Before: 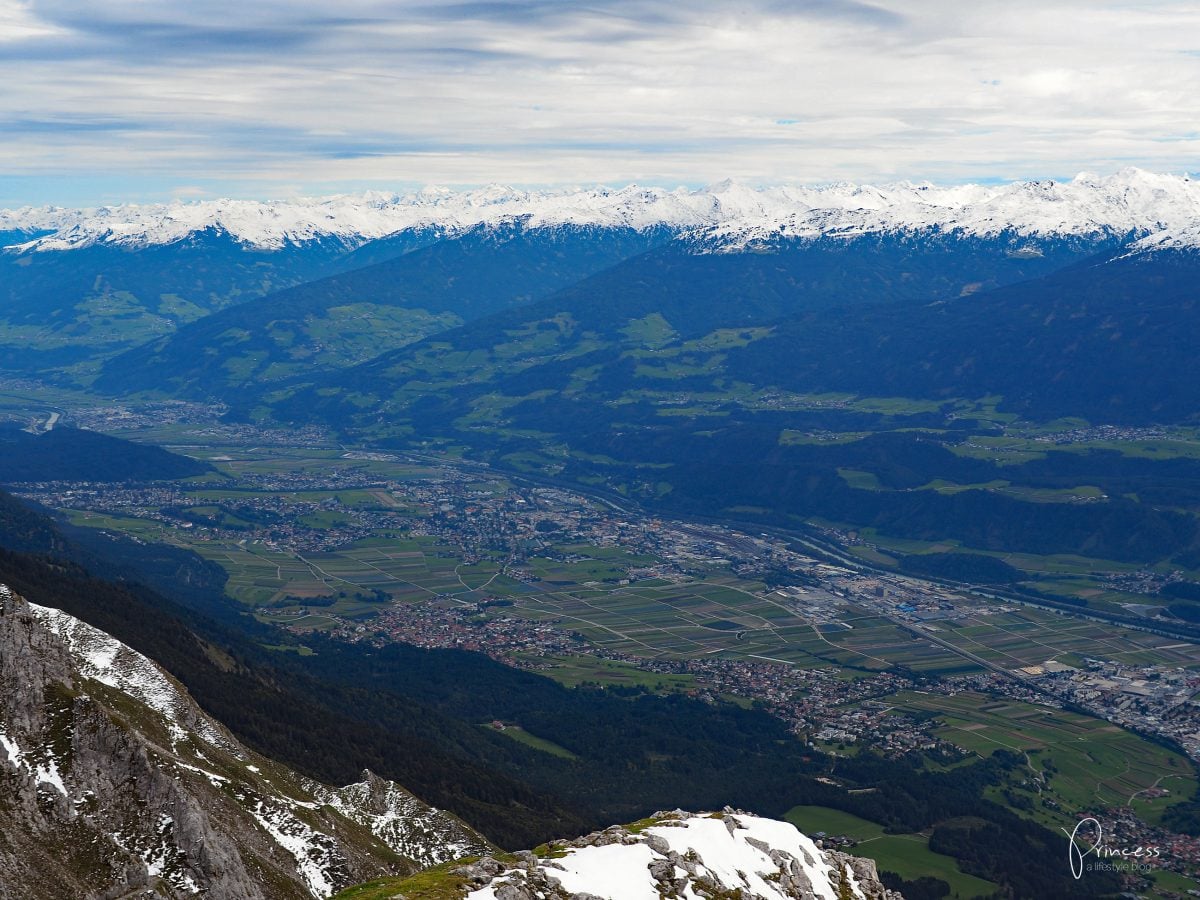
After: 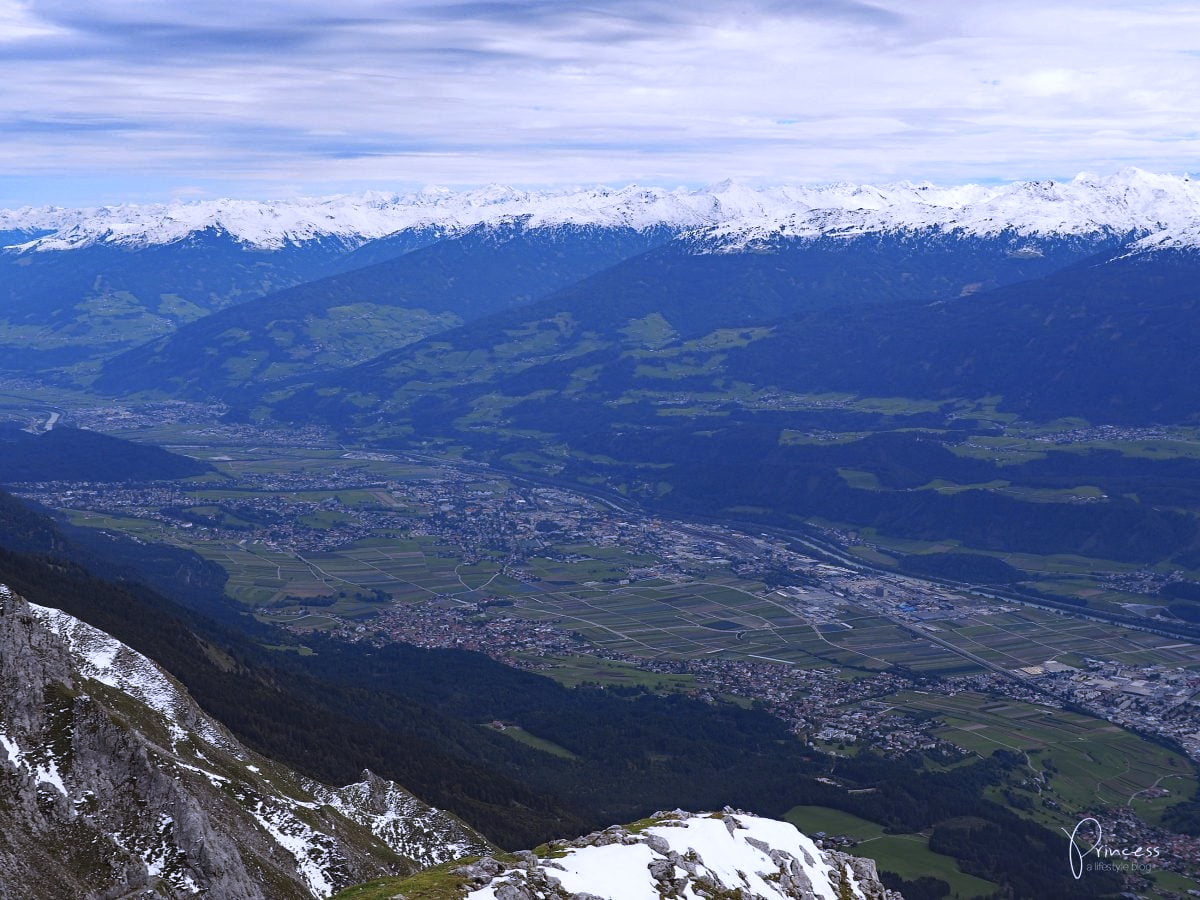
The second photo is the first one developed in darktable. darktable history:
color calibration: illuminant as shot in camera, x 0.374, y 0.393, temperature 4257.72 K
